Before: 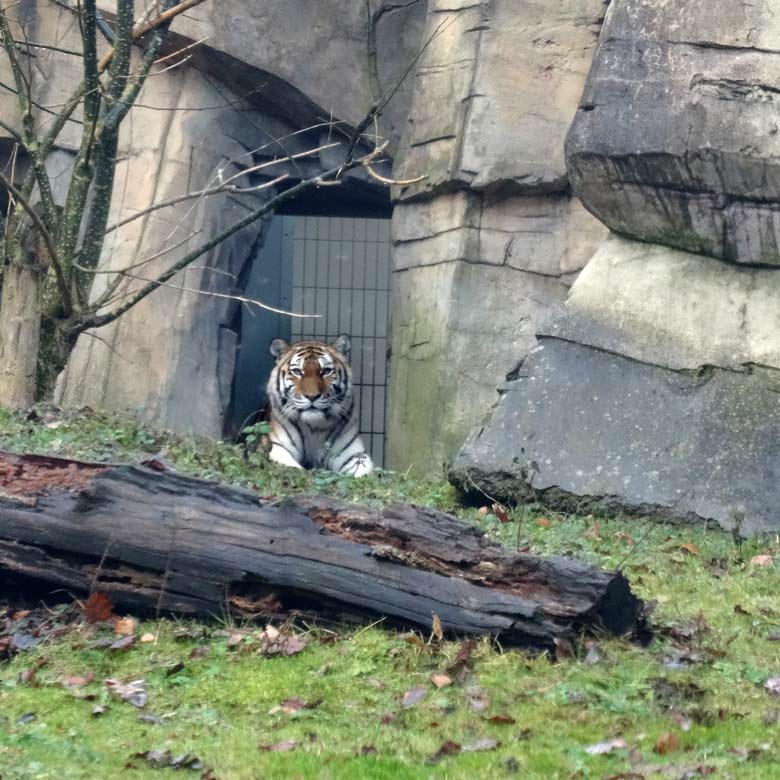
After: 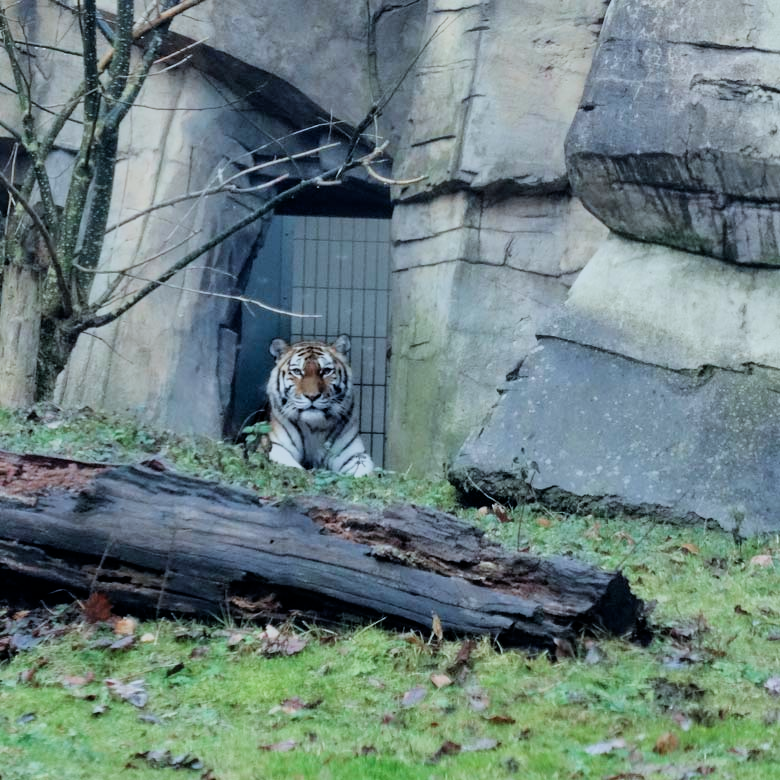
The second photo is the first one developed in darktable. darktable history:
filmic rgb: middle gray luminance 29.02%, black relative exposure -10.3 EV, white relative exposure 5.49 EV, target black luminance 0%, hardness 3.93, latitude 2.23%, contrast 1.128, highlights saturation mix 4.95%, shadows ↔ highlights balance 15.63%
color calibration: illuminant Planckian (black body), x 0.376, y 0.374, temperature 4110.5 K
